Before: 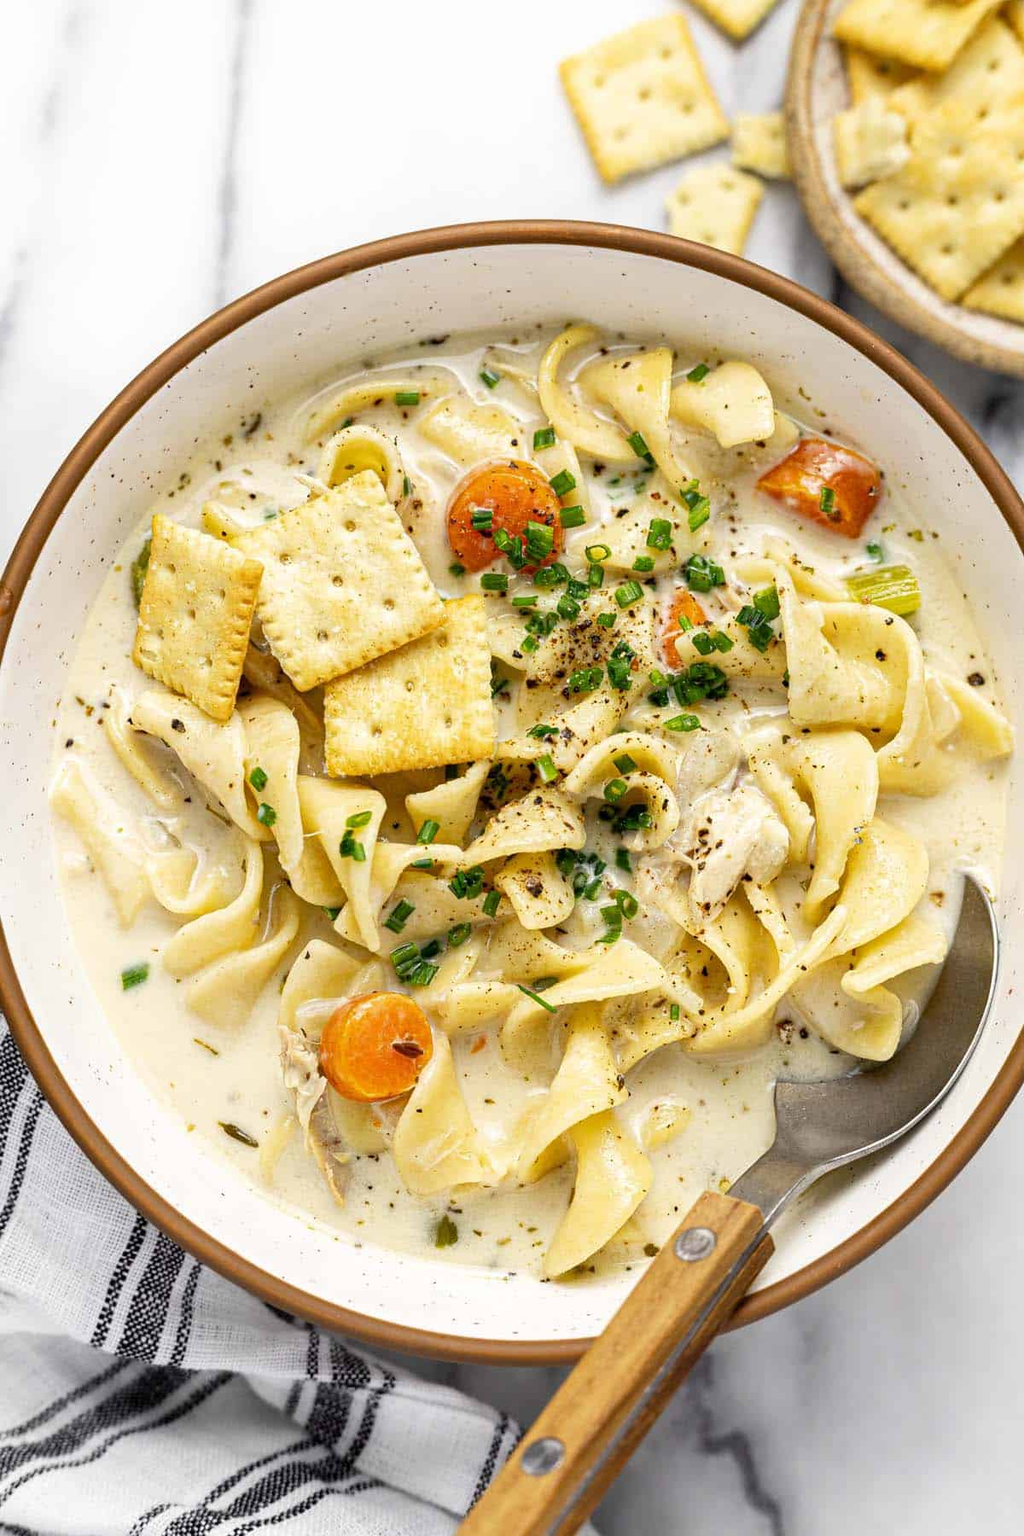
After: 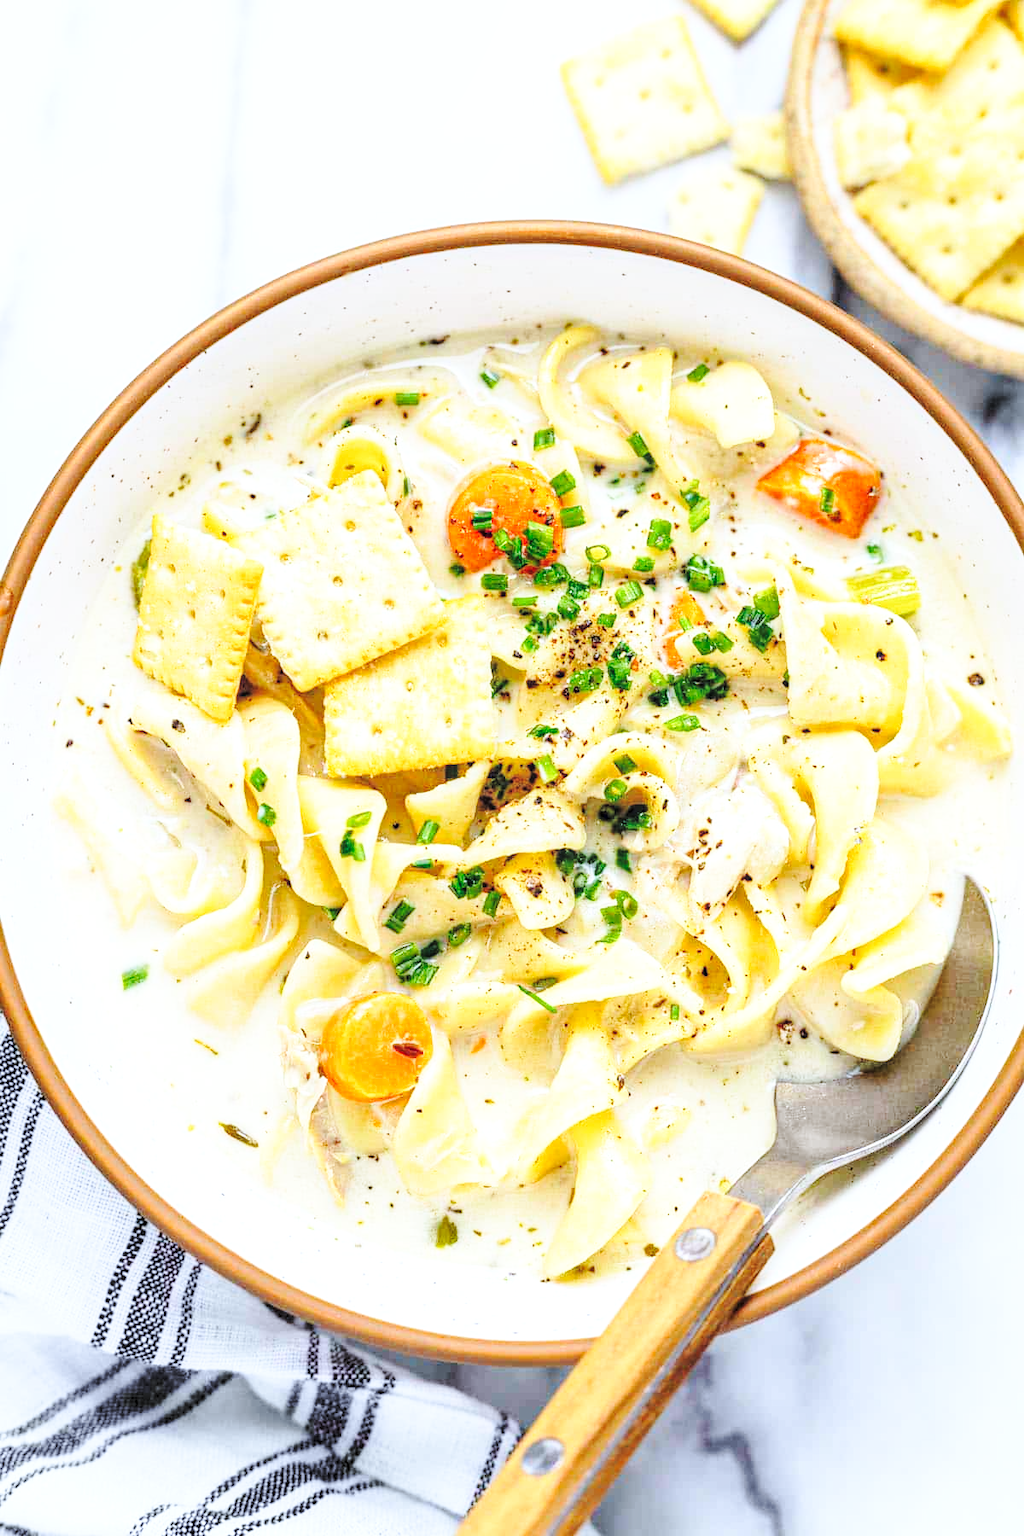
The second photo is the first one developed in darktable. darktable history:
color calibration: x 0.37, y 0.377, temperature 4289.93 K
contrast brightness saturation: contrast 0.1, brightness 0.3, saturation 0.14
base curve: curves: ch0 [(0, 0) (0.028, 0.03) (0.121, 0.232) (0.46, 0.748) (0.859, 0.968) (1, 1)], preserve colors none
local contrast: on, module defaults
